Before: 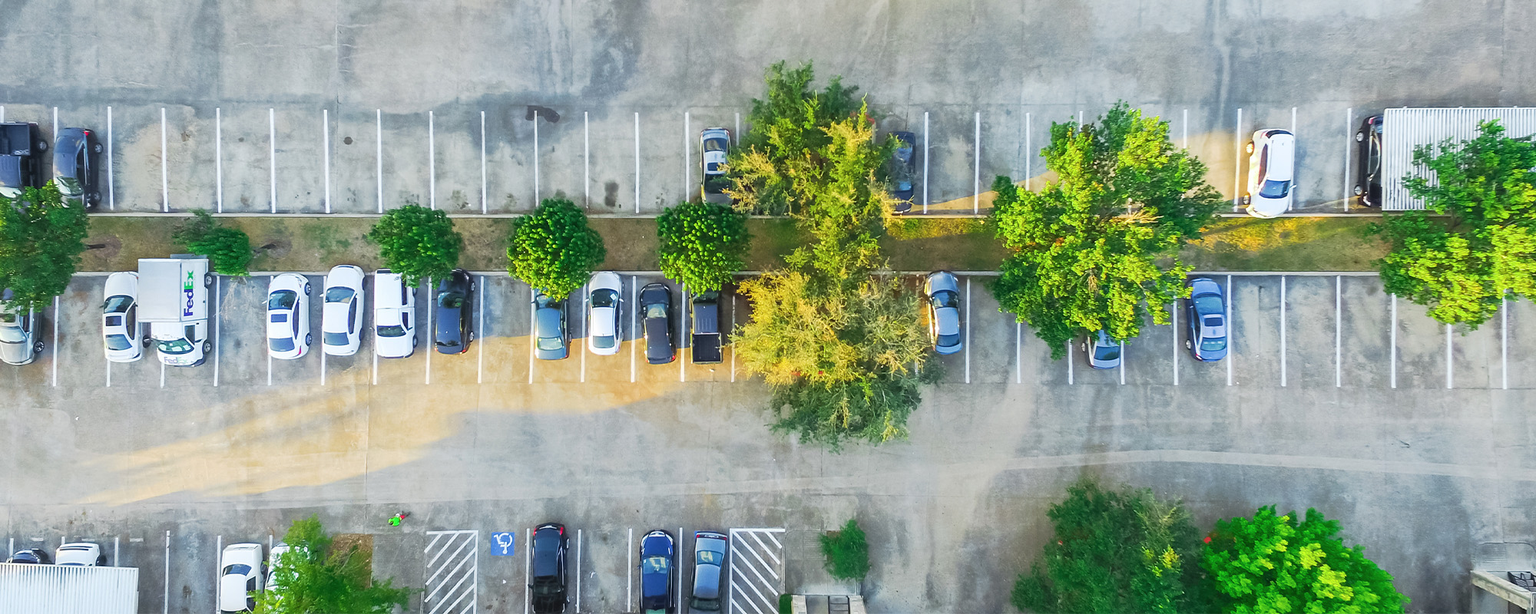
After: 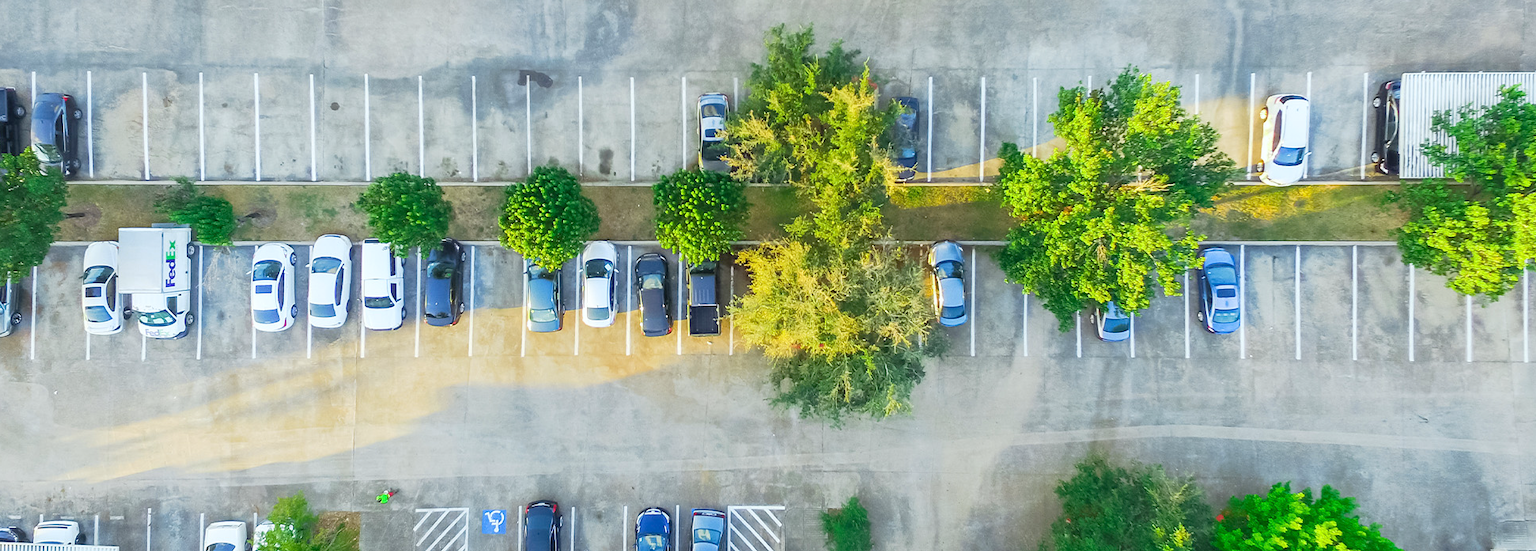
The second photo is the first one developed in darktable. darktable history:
crop: left 1.507%, top 6.147%, right 1.379%, bottom 6.637%
color zones: curves: ch0 [(0.068, 0.464) (0.25, 0.5) (0.48, 0.508) (0.75, 0.536) (0.886, 0.476) (0.967, 0.456)]; ch1 [(0.066, 0.456) (0.25, 0.5) (0.616, 0.508) (0.746, 0.56) (0.934, 0.444)]
white balance: red 0.978, blue 0.999
